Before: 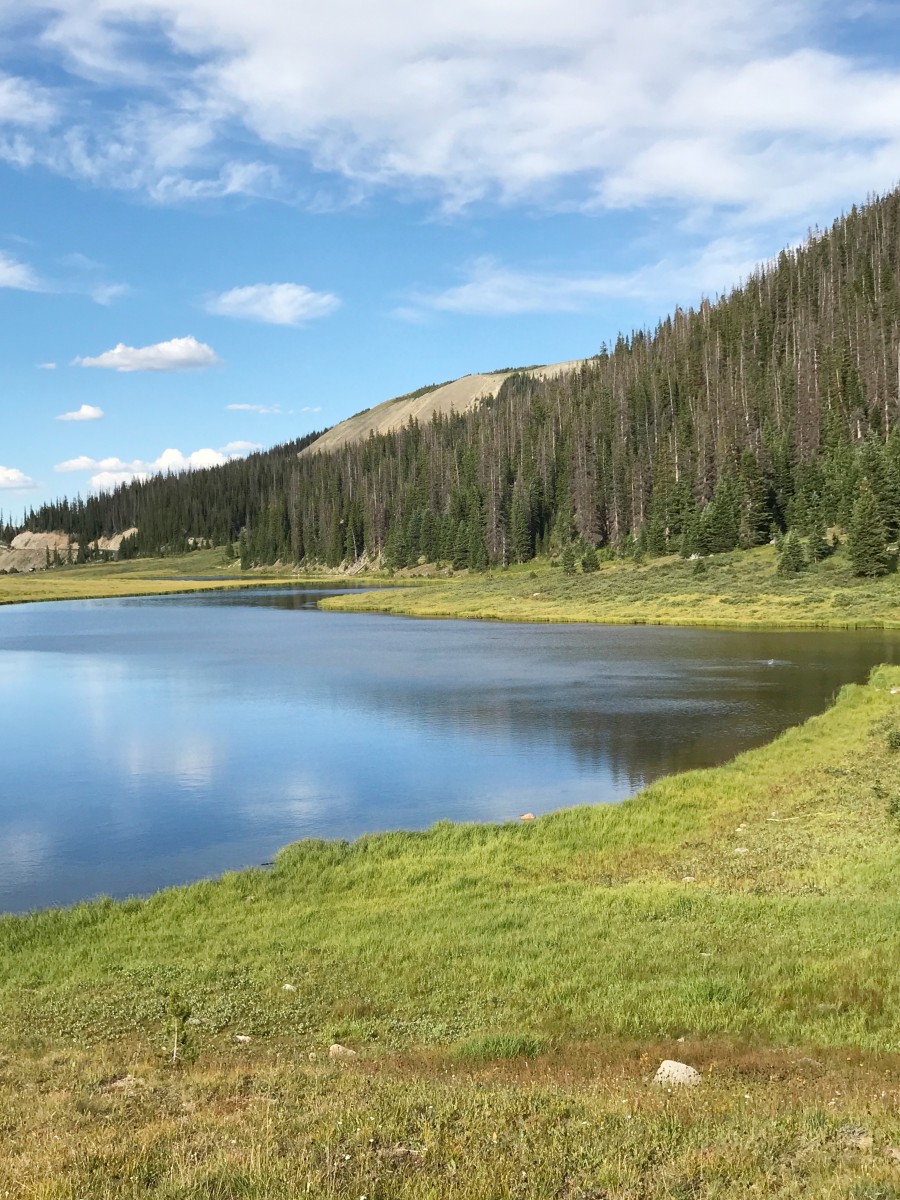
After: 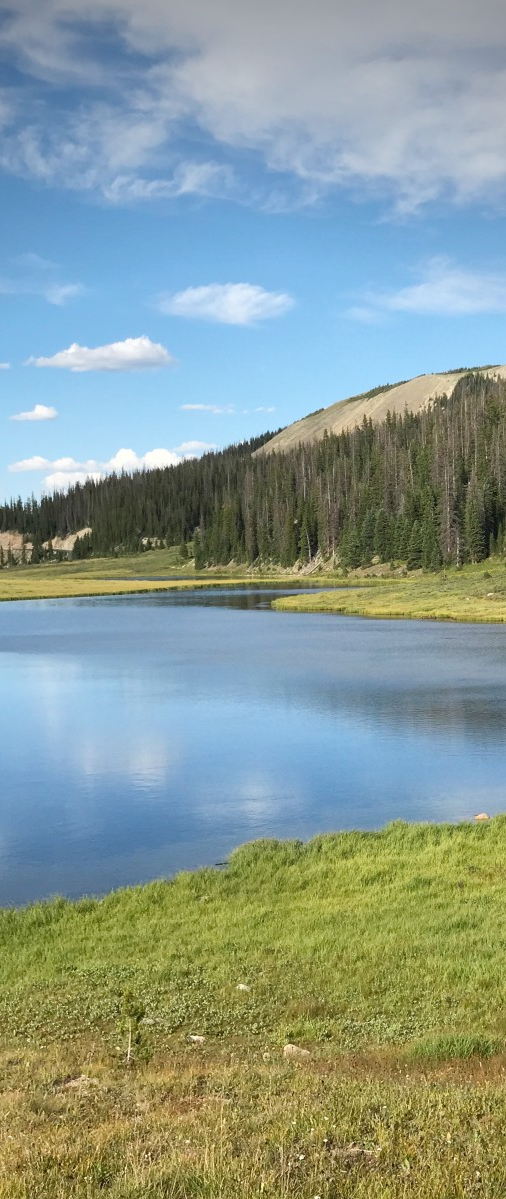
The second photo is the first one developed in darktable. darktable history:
vignetting: brightness -0.629, saturation -0.007, center (-0.028, 0.239)
crop: left 5.114%, right 38.589%
